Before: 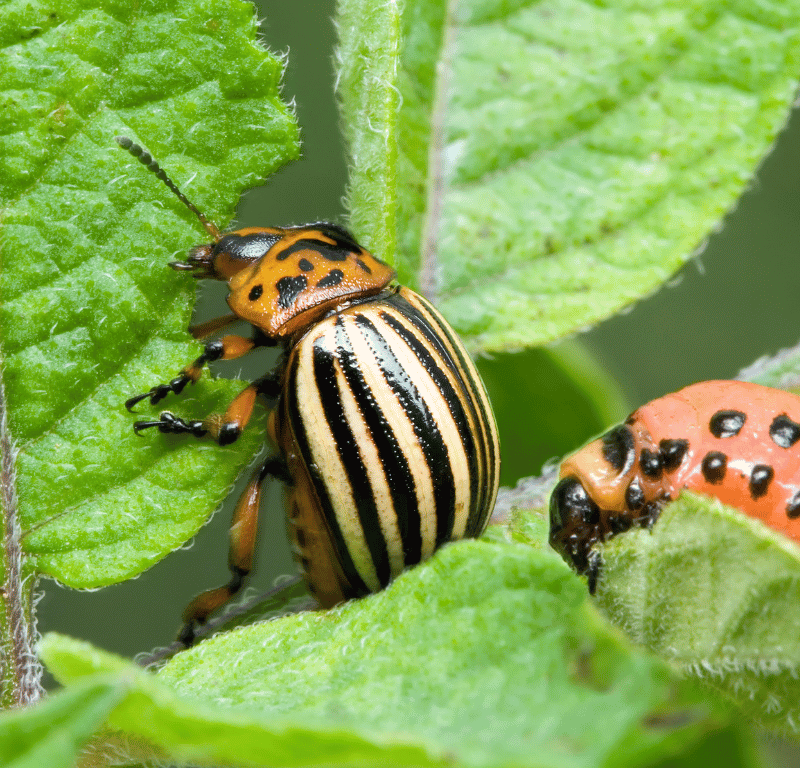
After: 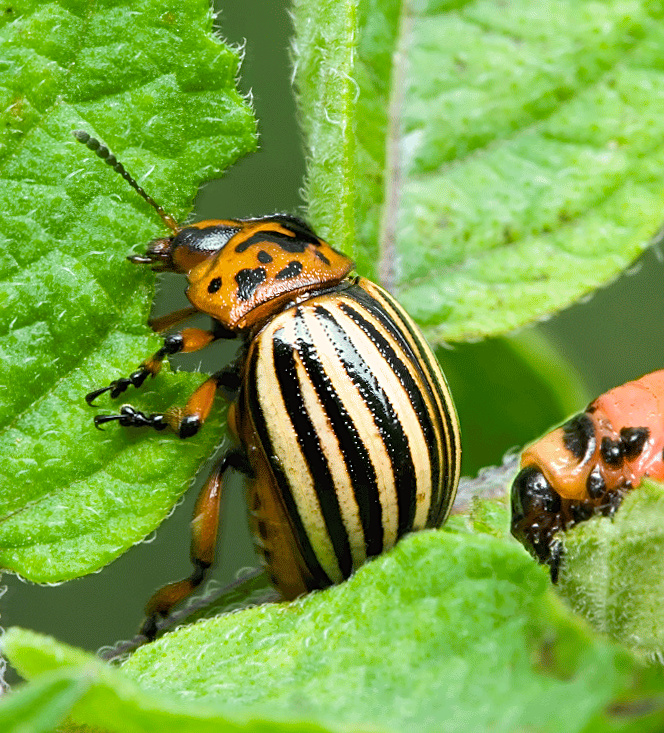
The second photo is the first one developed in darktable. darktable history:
sharpen: on, module defaults
contrast brightness saturation: contrast 0.038, saturation 0.161
crop and rotate: angle 0.618°, left 4.504%, top 0.756%, right 11.467%, bottom 2.674%
